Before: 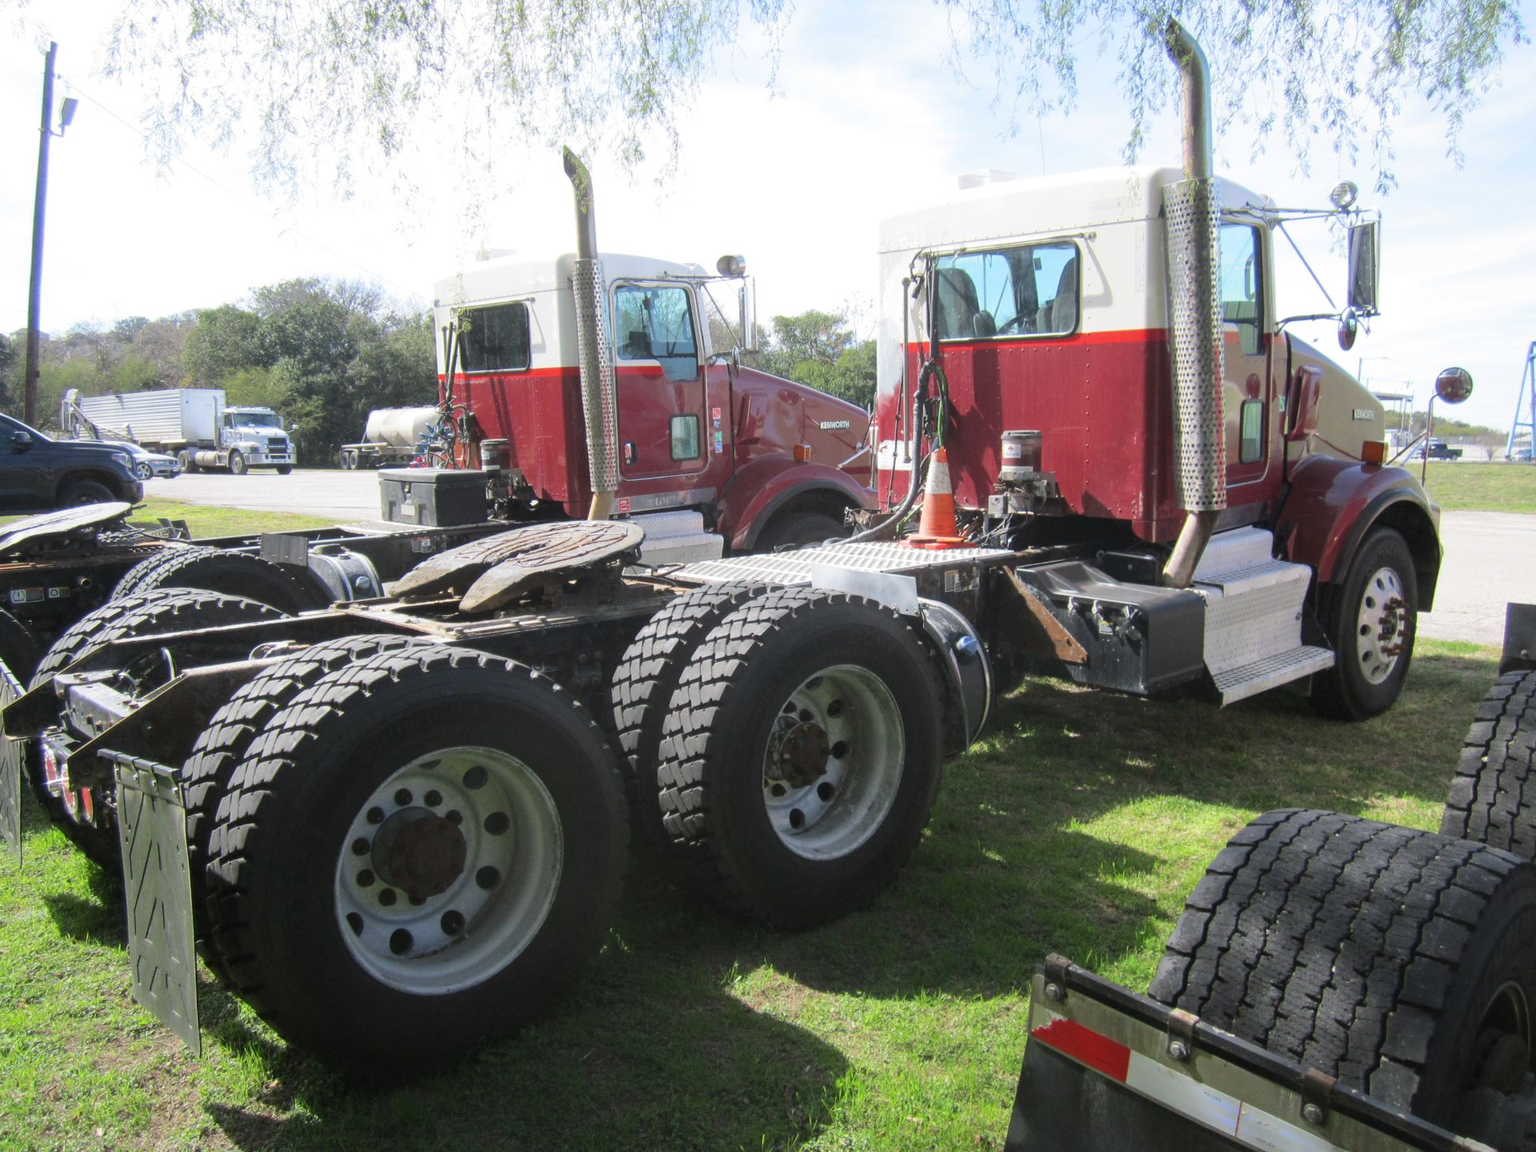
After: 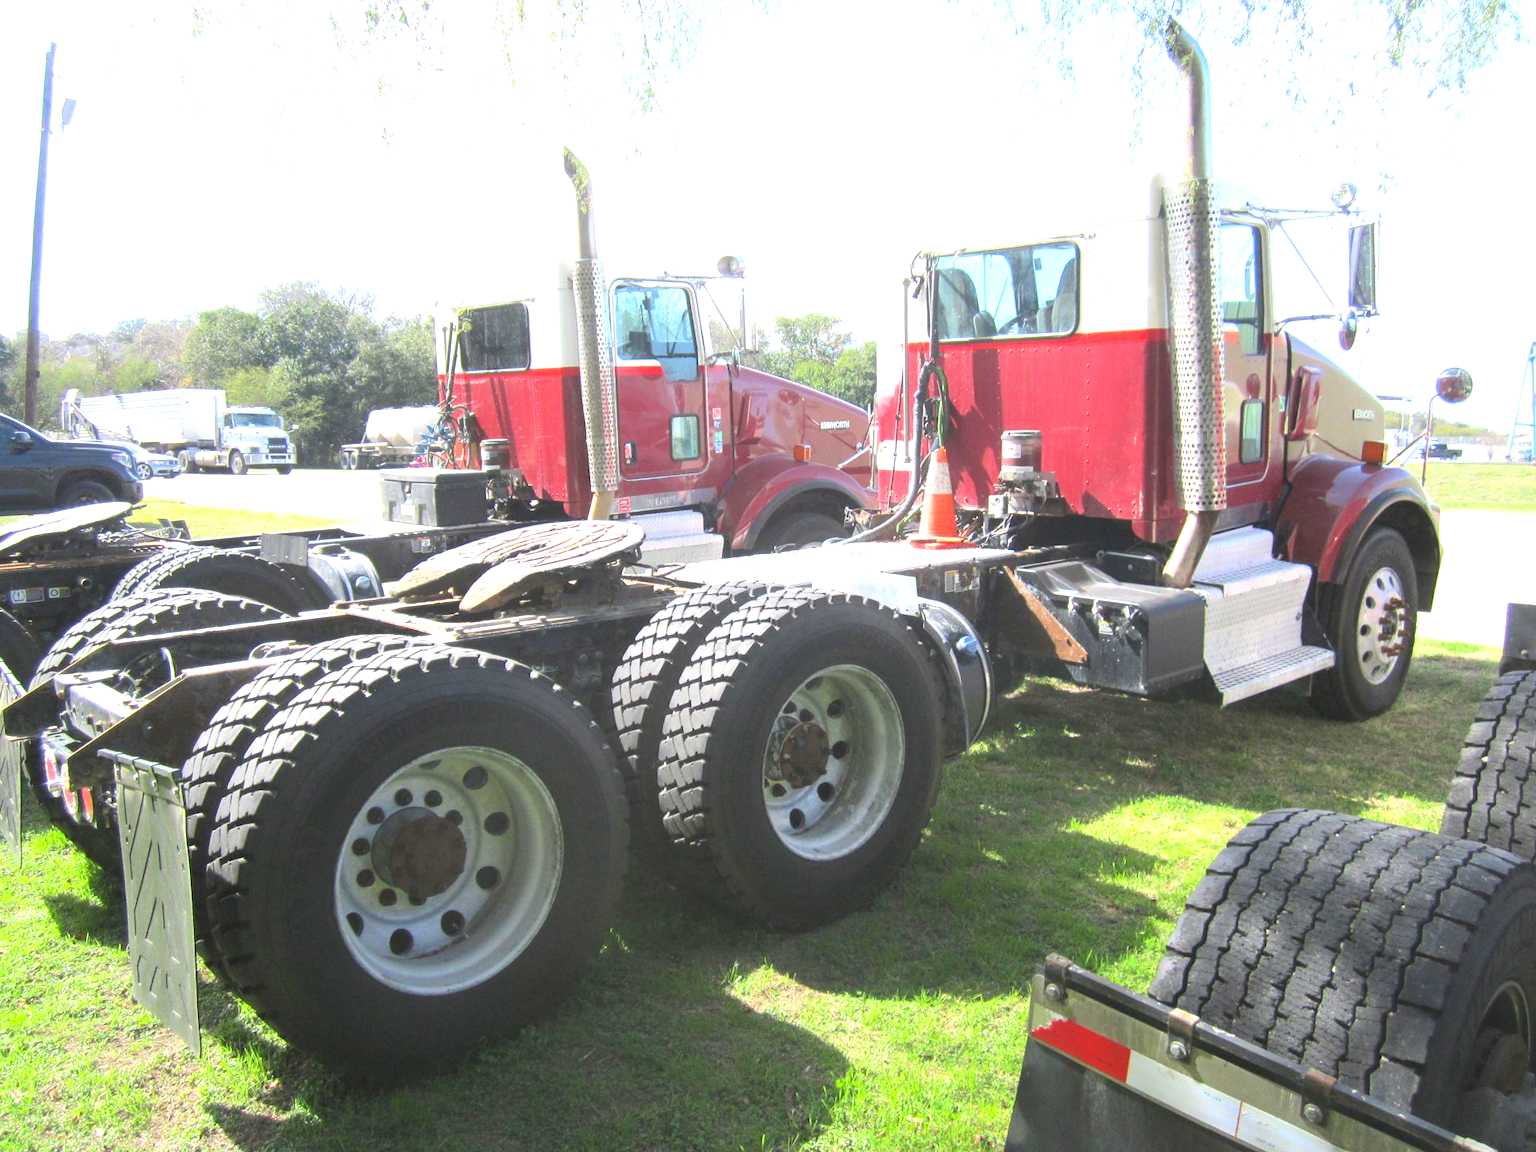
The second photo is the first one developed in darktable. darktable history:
exposure: exposure 1.165 EV, compensate highlight preservation false
contrast brightness saturation: contrast -0.102, brightness 0.053, saturation 0.076
color zones: mix -129.37%
